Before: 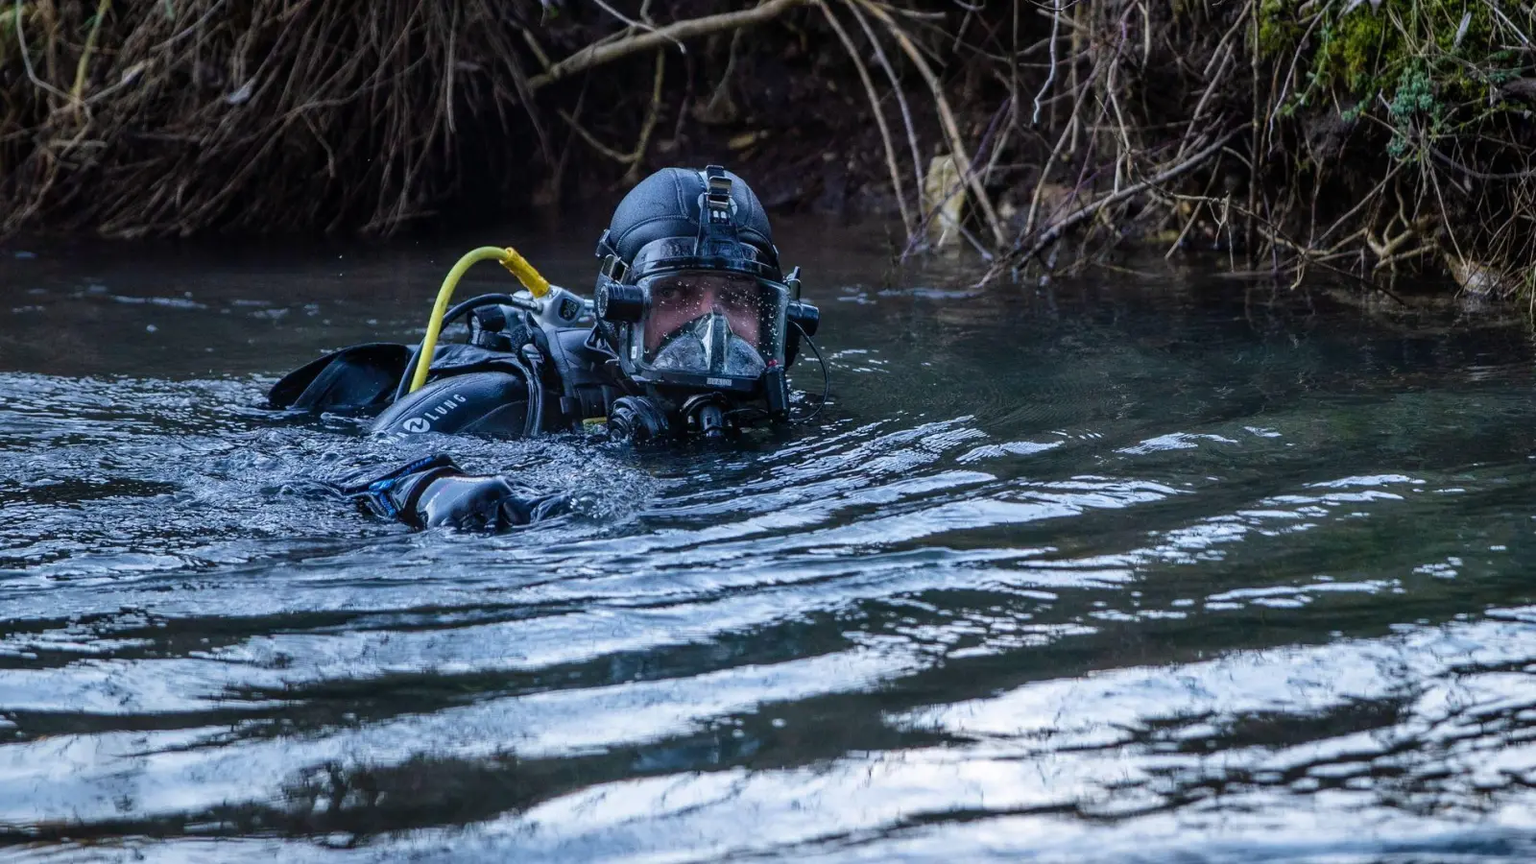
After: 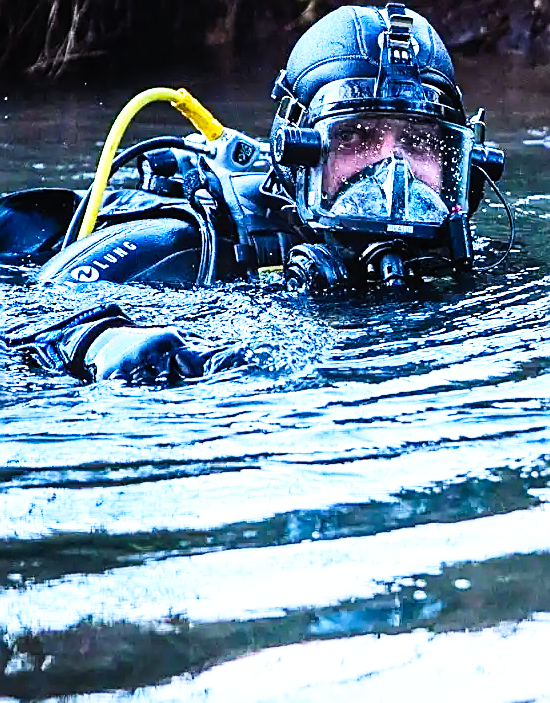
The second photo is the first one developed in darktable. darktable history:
exposure: exposure 0.378 EV, compensate highlight preservation false
contrast brightness saturation: contrast 0.201, brightness 0.161, saturation 0.228
crop and rotate: left 21.854%, top 18.825%, right 43.756%, bottom 3.002%
sharpen: amount 0.886
base curve: curves: ch0 [(0, 0) (0.007, 0.004) (0.027, 0.03) (0.046, 0.07) (0.207, 0.54) (0.442, 0.872) (0.673, 0.972) (1, 1)], preserve colors none
